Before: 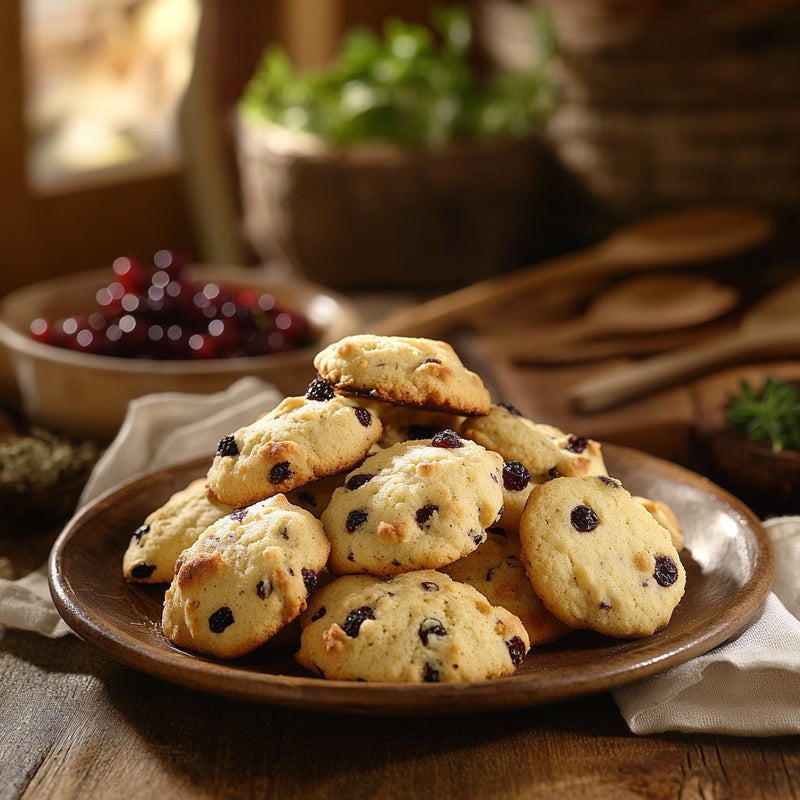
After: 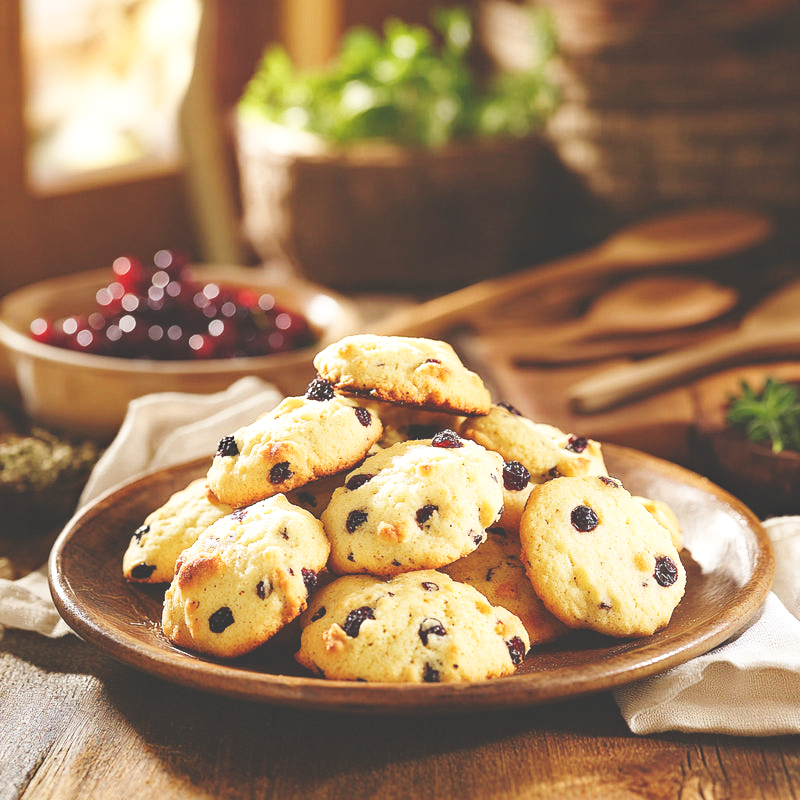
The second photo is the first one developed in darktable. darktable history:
haze removal: compatibility mode true, adaptive false
base curve: curves: ch0 [(0, 0.003) (0.001, 0.002) (0.006, 0.004) (0.02, 0.022) (0.048, 0.086) (0.094, 0.234) (0.162, 0.431) (0.258, 0.629) (0.385, 0.8) (0.548, 0.918) (0.751, 0.988) (1, 1)], preserve colors none
exposure: black level correction -0.028, compensate highlight preservation false
